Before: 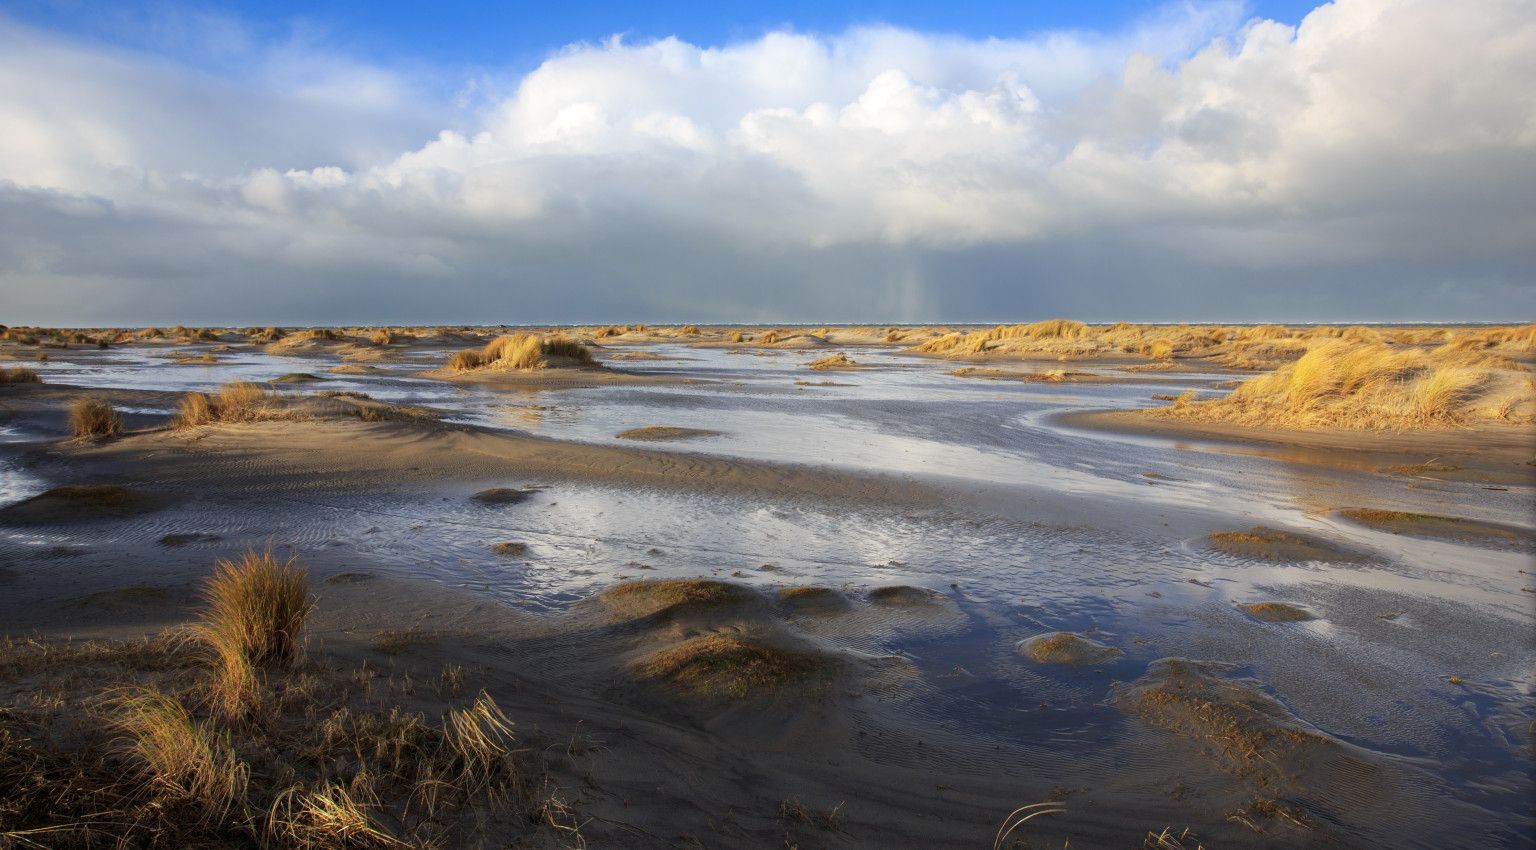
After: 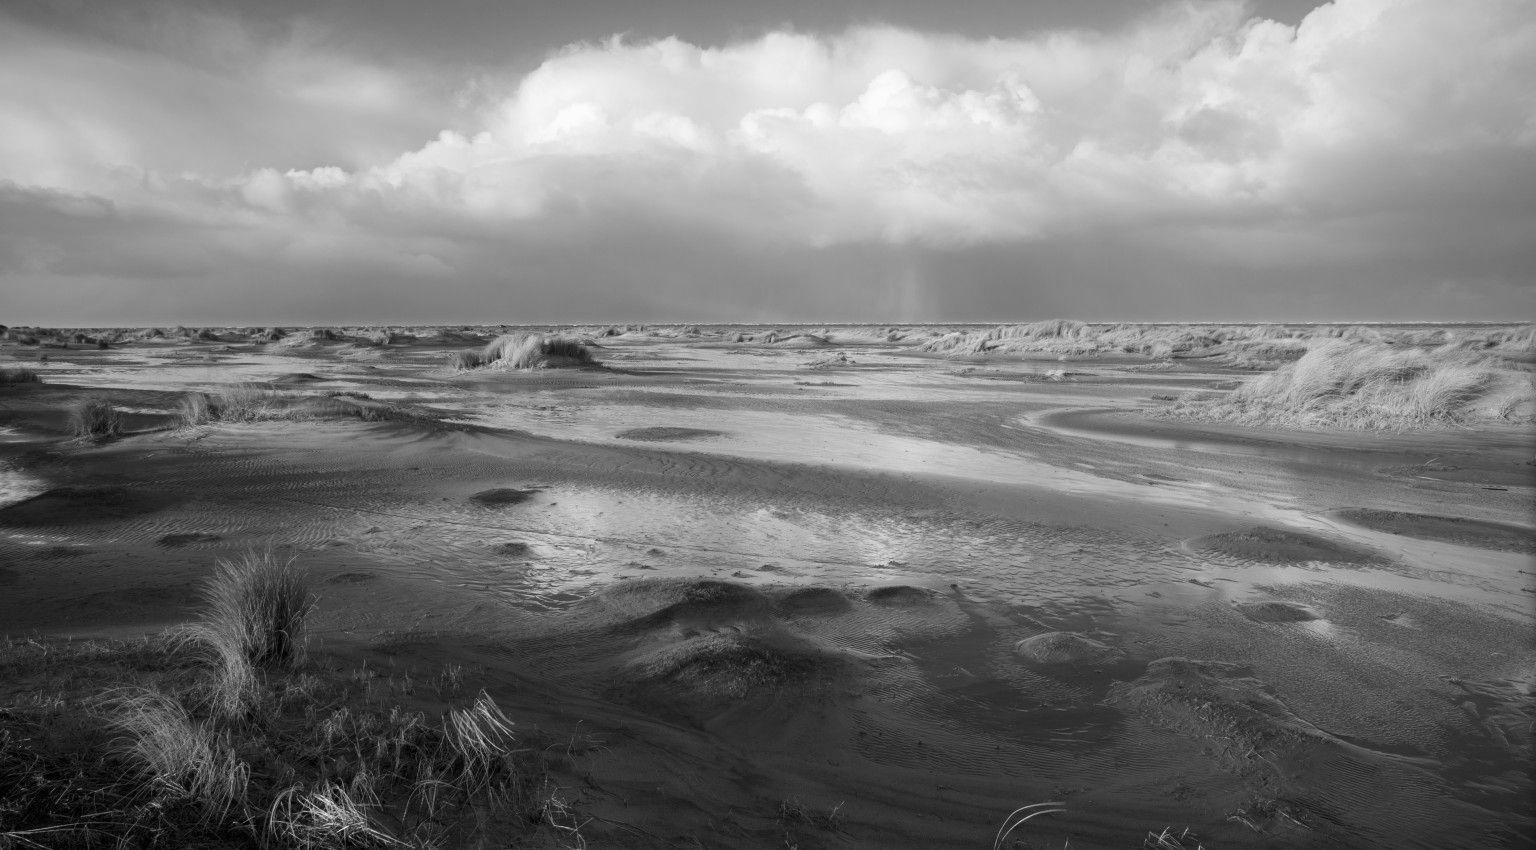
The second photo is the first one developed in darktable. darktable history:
monochrome: a -4.13, b 5.16, size 1
vignetting: fall-off radius 60.92%
tone equalizer: -7 EV 0.18 EV, -6 EV 0.12 EV, -5 EV 0.08 EV, -4 EV 0.04 EV, -2 EV -0.02 EV, -1 EV -0.04 EV, +0 EV -0.06 EV, luminance estimator HSV value / RGB max
